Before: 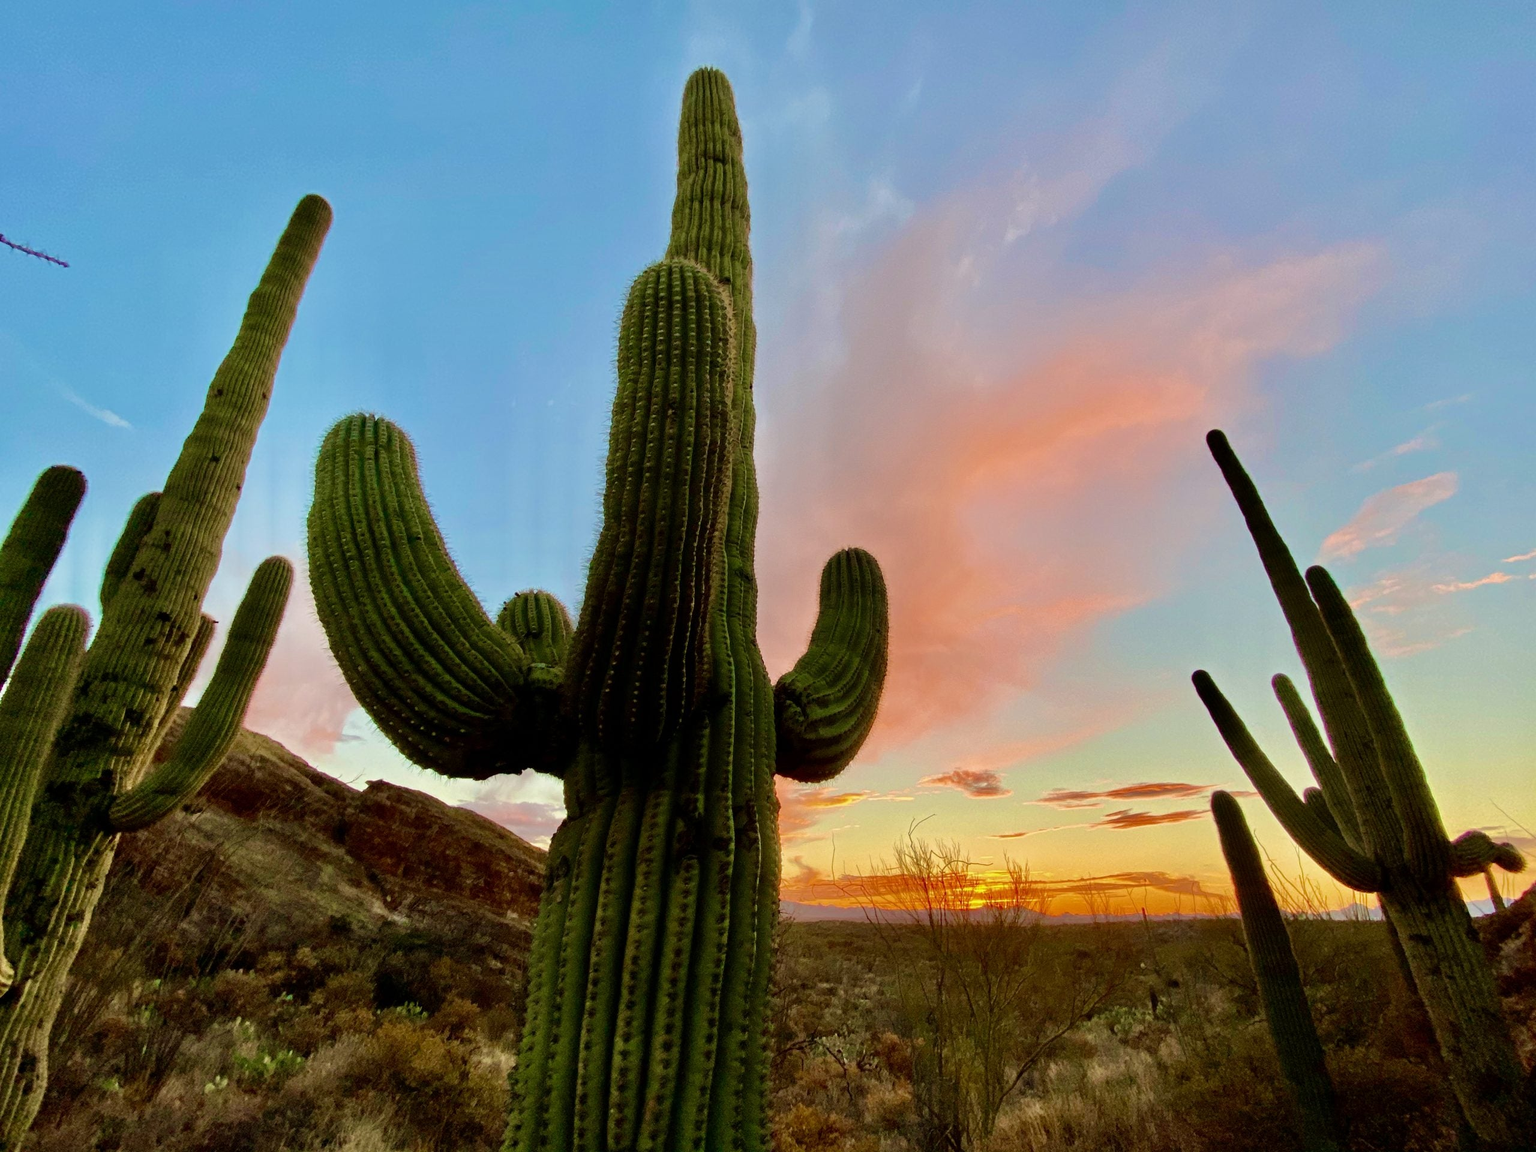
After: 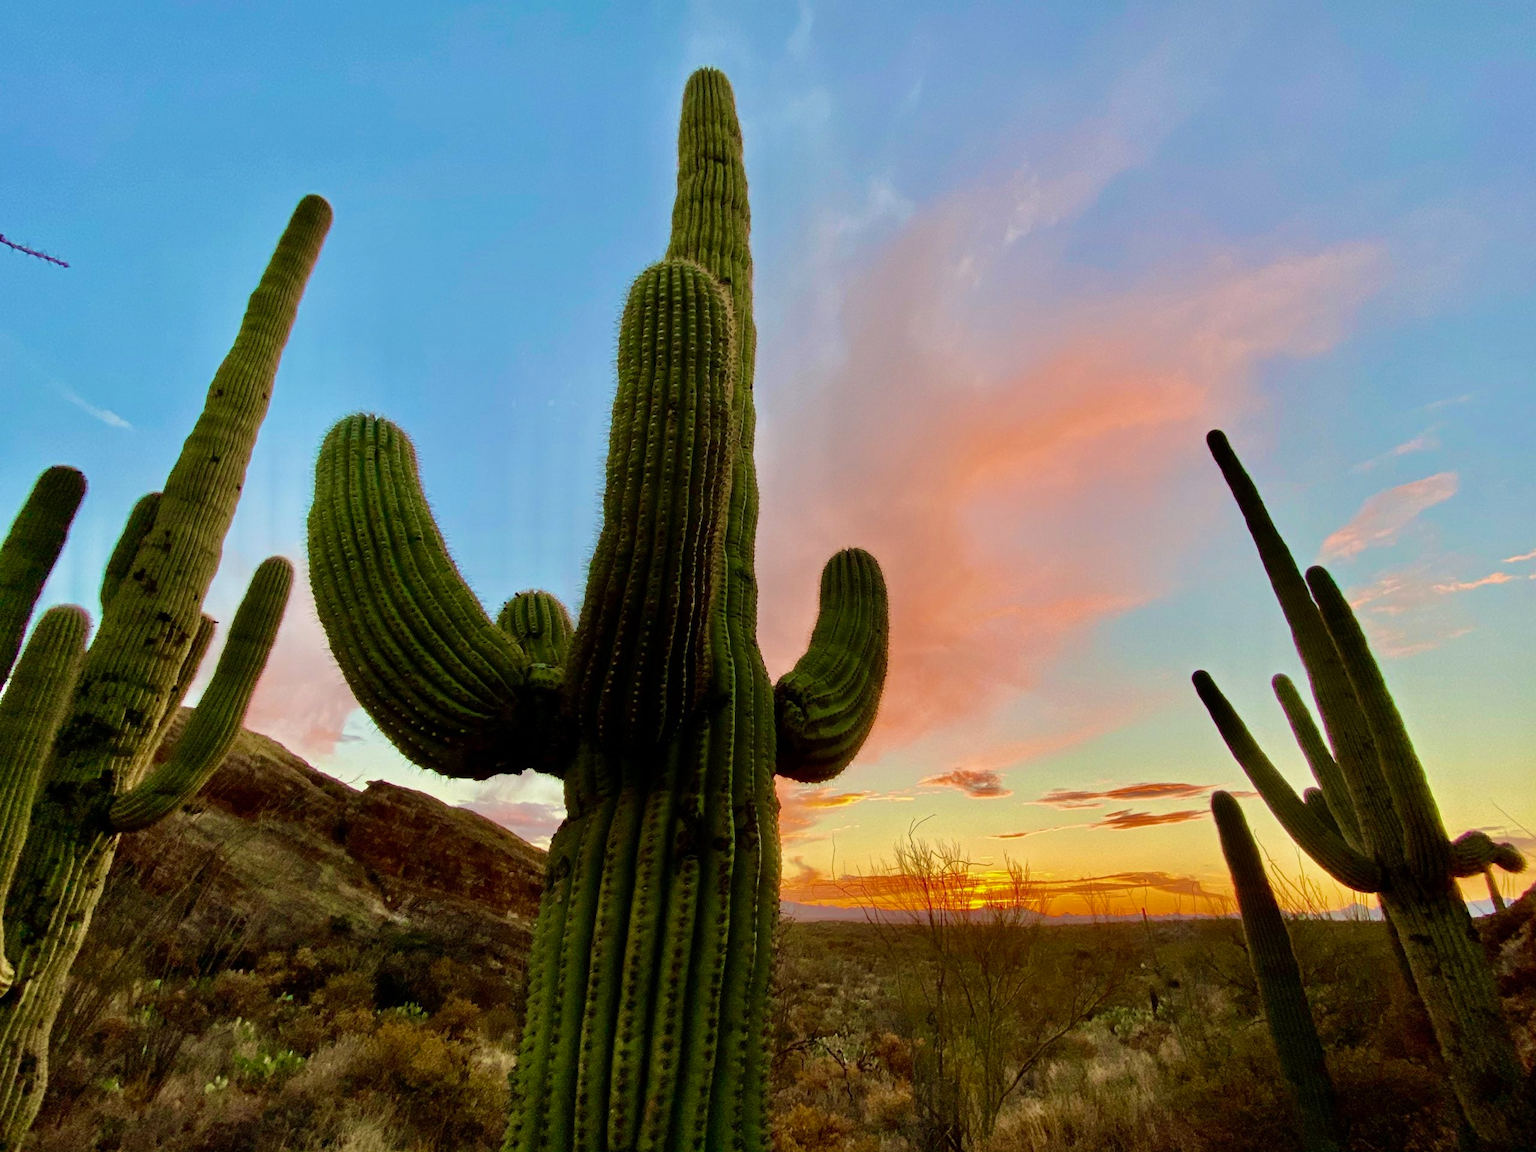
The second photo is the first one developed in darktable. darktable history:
color balance rgb: perceptual saturation grading › global saturation 0.726%, global vibrance 20%
